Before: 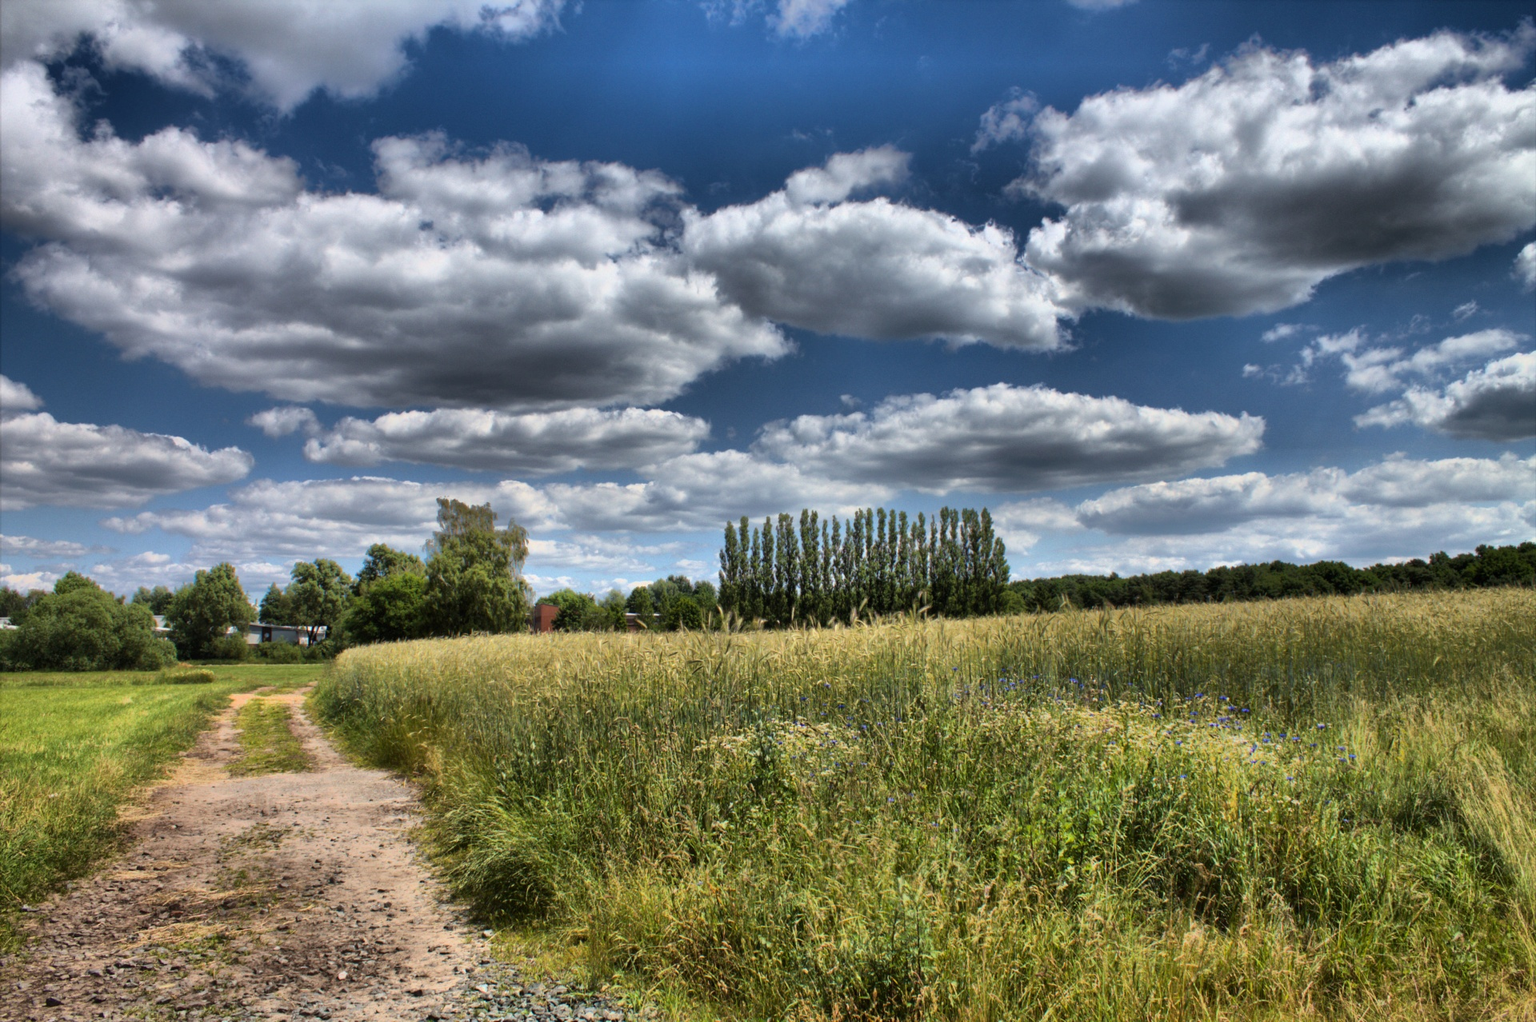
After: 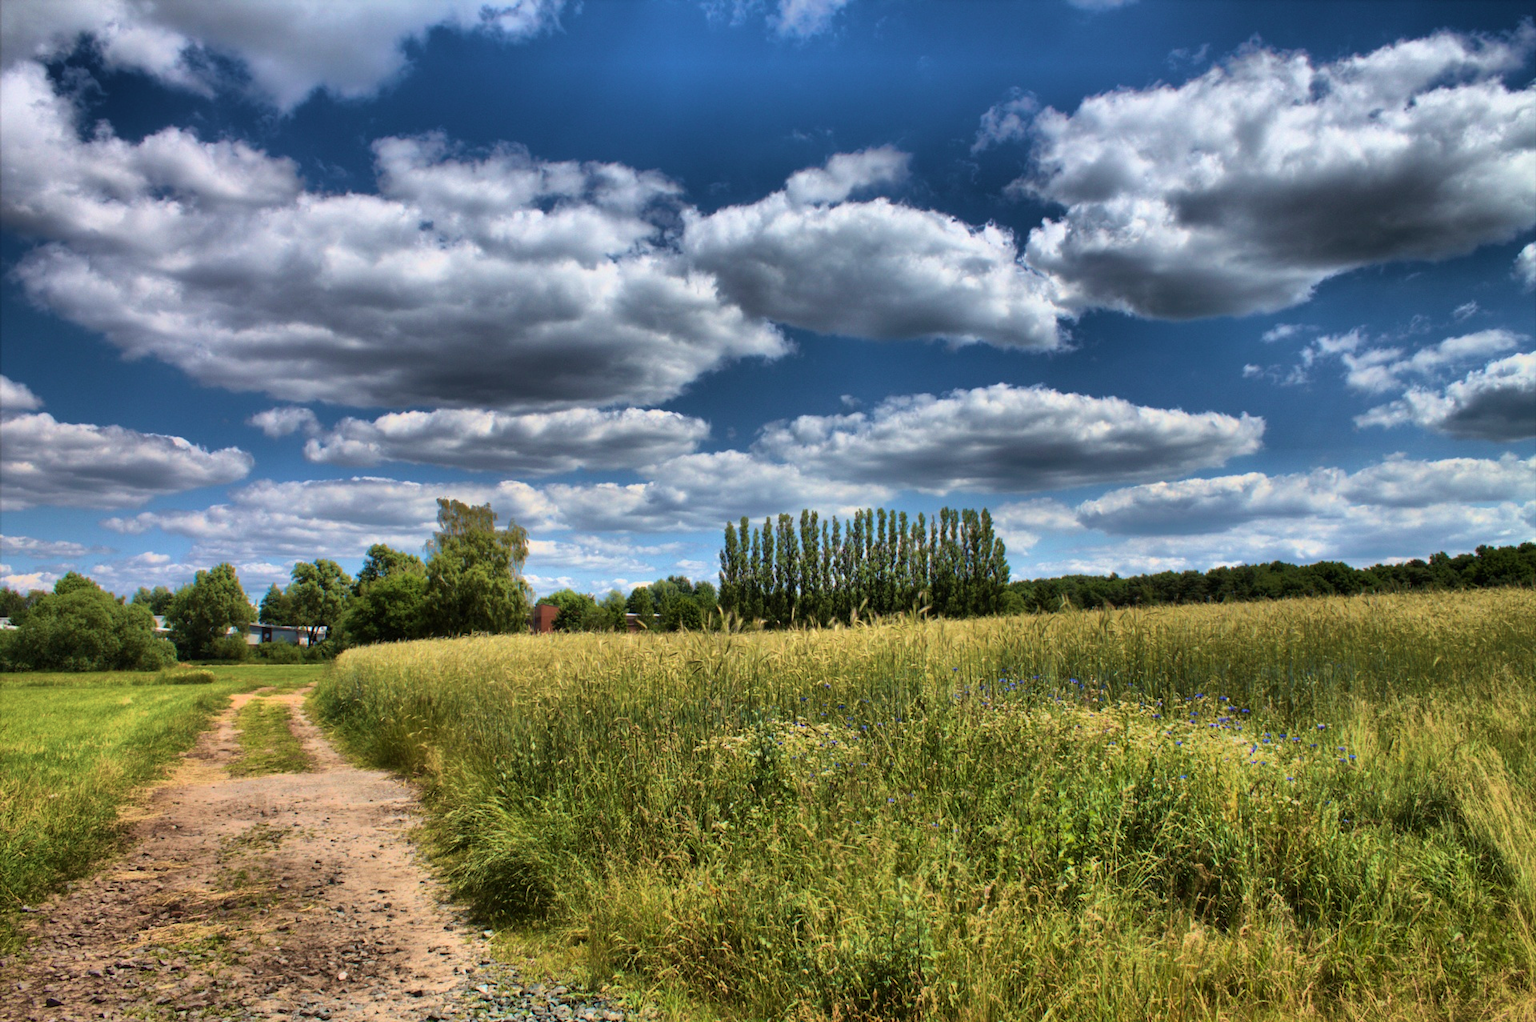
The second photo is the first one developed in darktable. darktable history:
velvia: strength 45.21%
